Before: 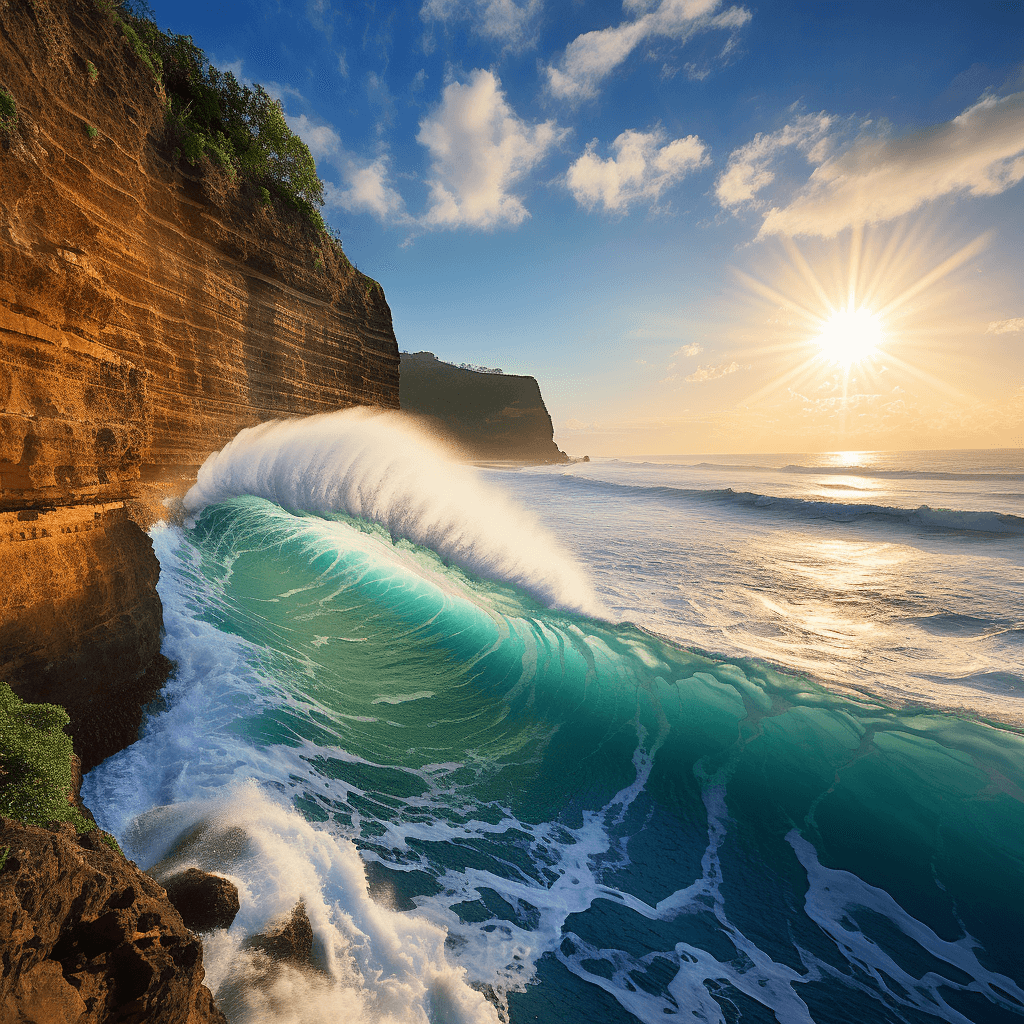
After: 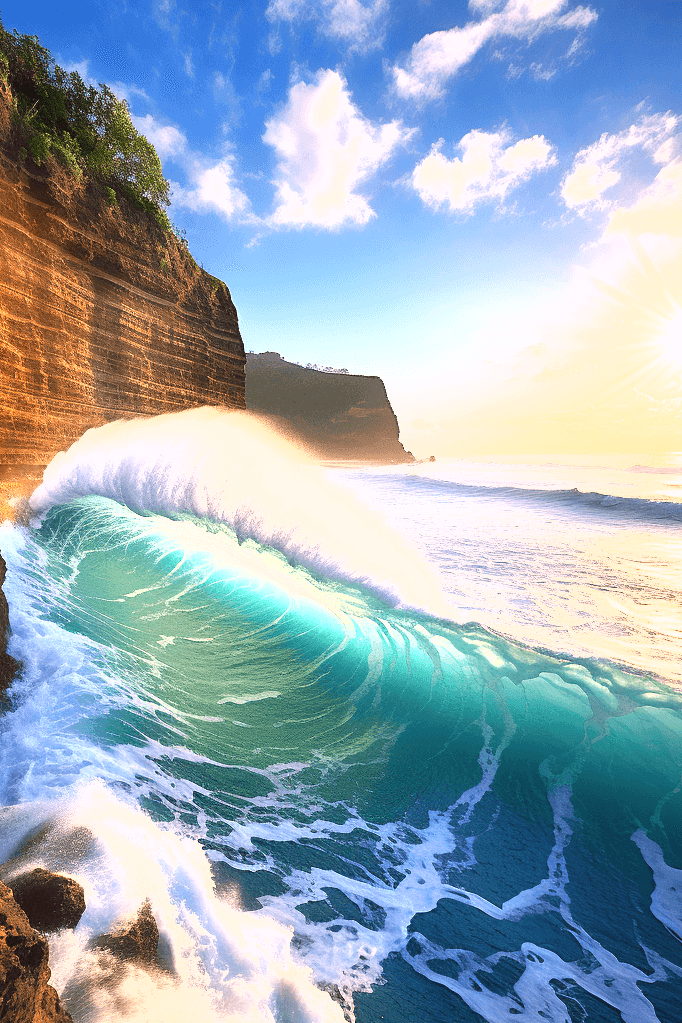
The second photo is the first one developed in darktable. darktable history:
exposure: black level correction 0, exposure 1.1 EV, compensate exposure bias true, compensate highlight preservation false
fill light: on, module defaults
crop and rotate: left 15.055%, right 18.278%
white balance: red 1.05, blue 1.072
